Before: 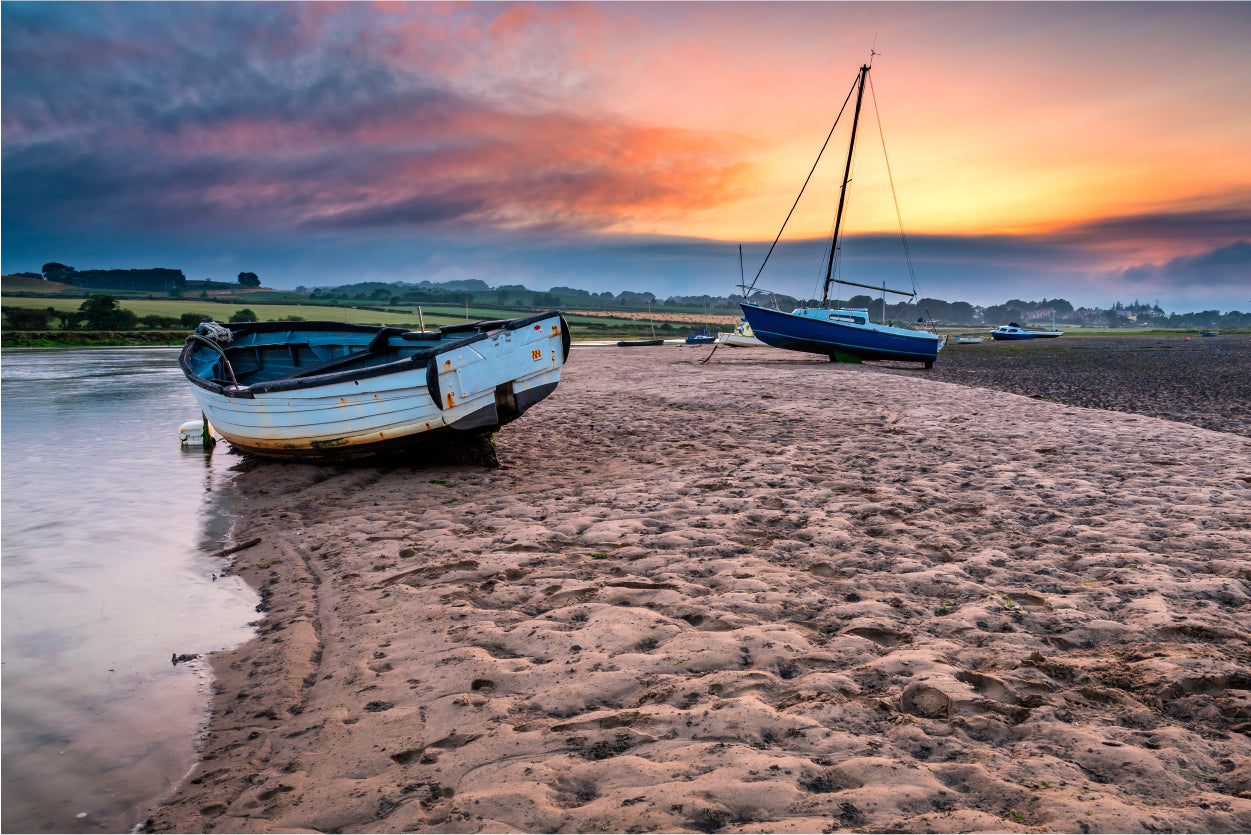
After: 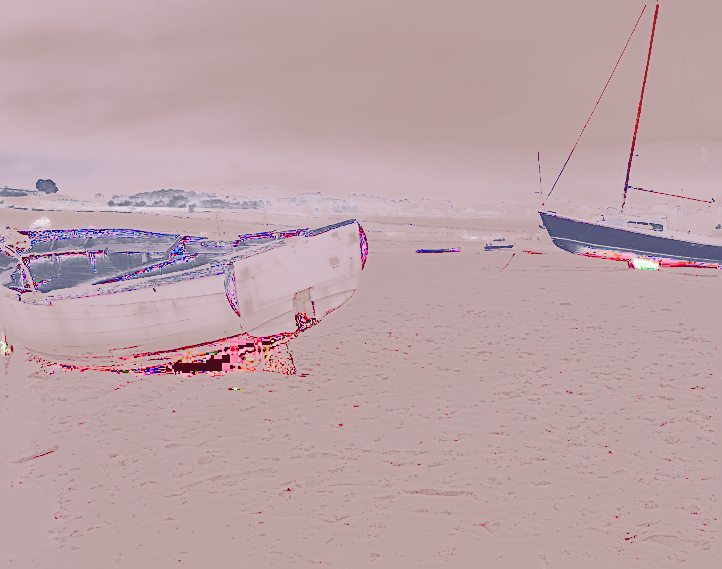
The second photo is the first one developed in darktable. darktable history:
sharpen: on, module defaults
white balance: red 4.26, blue 1.802
exposure: exposure 8 EV, compensate highlight preservation false
filmic rgb: middle gray luminance 2.5%, black relative exposure -10 EV, white relative exposure 7 EV, threshold 6 EV, dynamic range scaling 10%, target black luminance 0%, hardness 3.19, latitude 44.39%, contrast 0.682, highlights saturation mix 5%, shadows ↔ highlights balance 13.63%, add noise in highlights 0, color science v3 (2019), use custom middle-gray values true, iterations of high-quality reconstruction 0, contrast in highlights soft, enable highlight reconstruction true
crop: left 16.202%, top 11.208%, right 26.045%, bottom 20.557%
